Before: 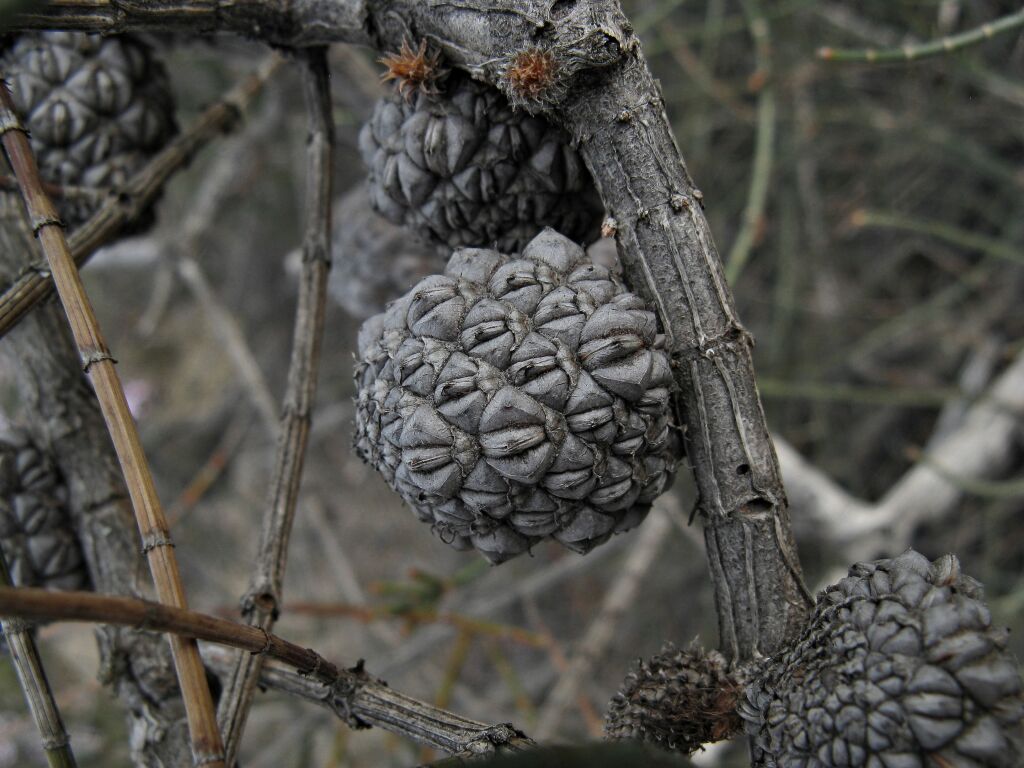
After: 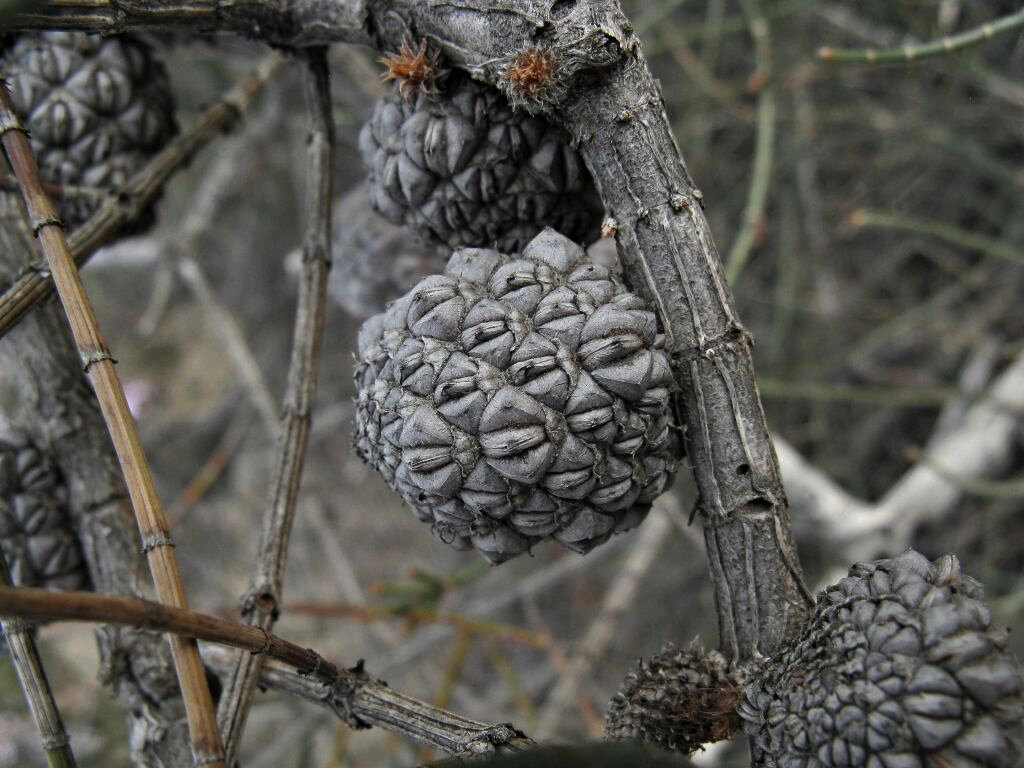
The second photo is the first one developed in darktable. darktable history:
levels: mode automatic, levels [0.029, 0.545, 0.971]
